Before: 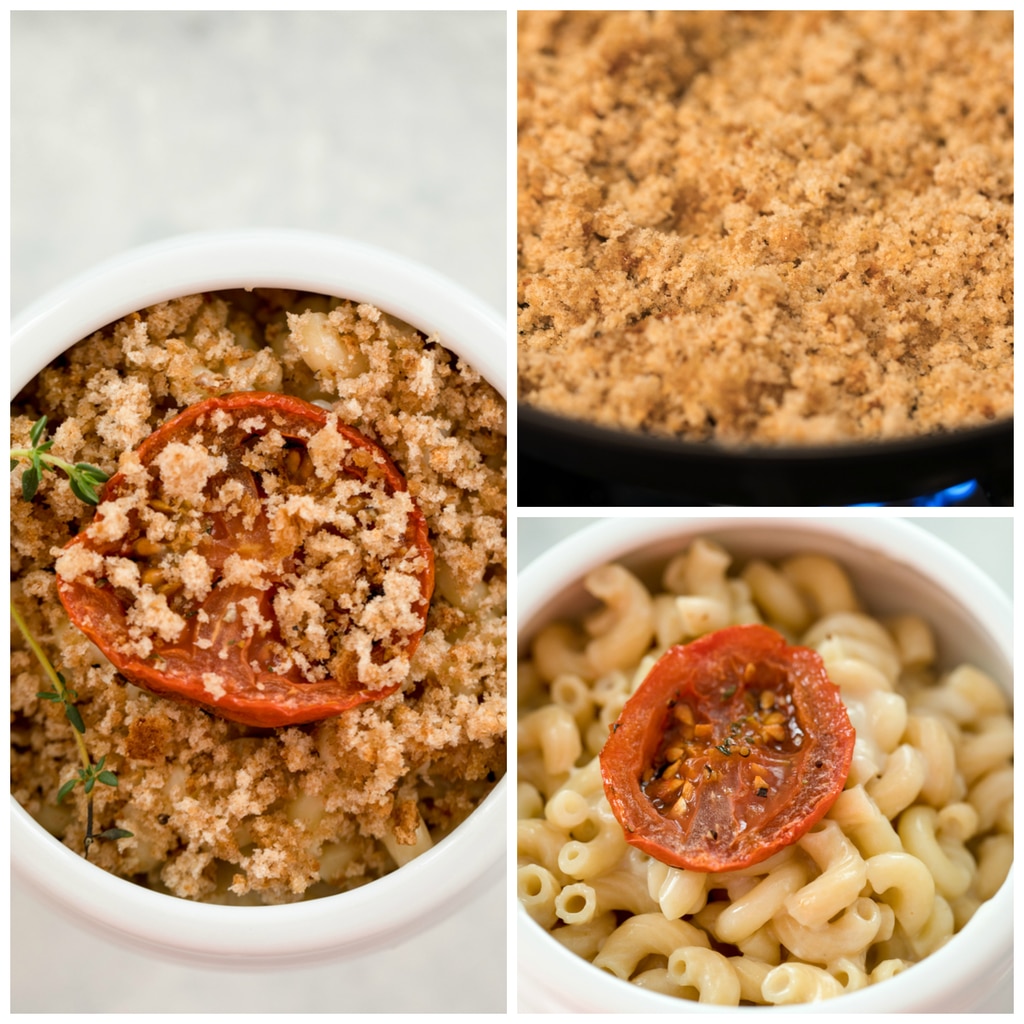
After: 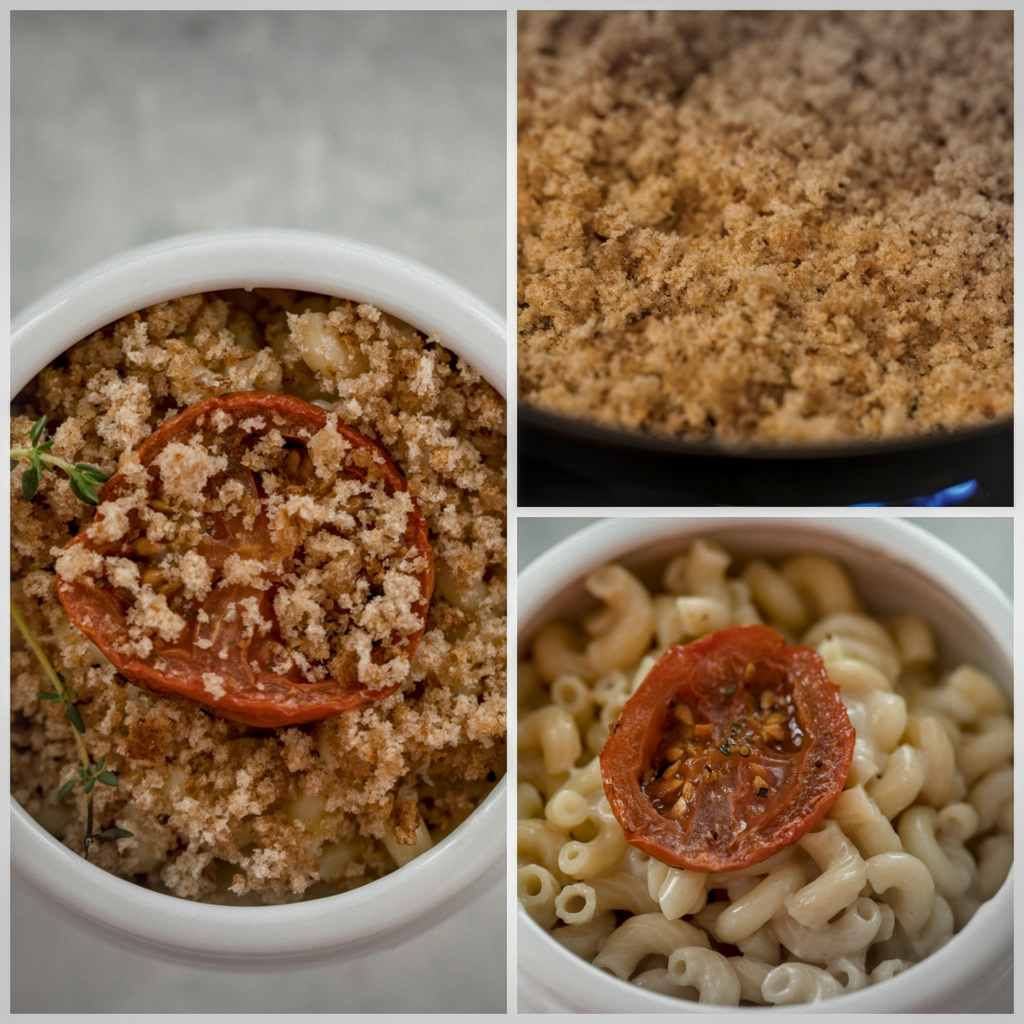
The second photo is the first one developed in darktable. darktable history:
local contrast: on, module defaults
tone curve: curves: ch0 [(0, 0) (0.91, 0.76) (0.997, 0.913)], color space Lab, linked channels, preserve colors none
haze removal: compatibility mode true, adaptive false
vignetting: fall-off start 100%, brightness -0.282, width/height ratio 1.31
